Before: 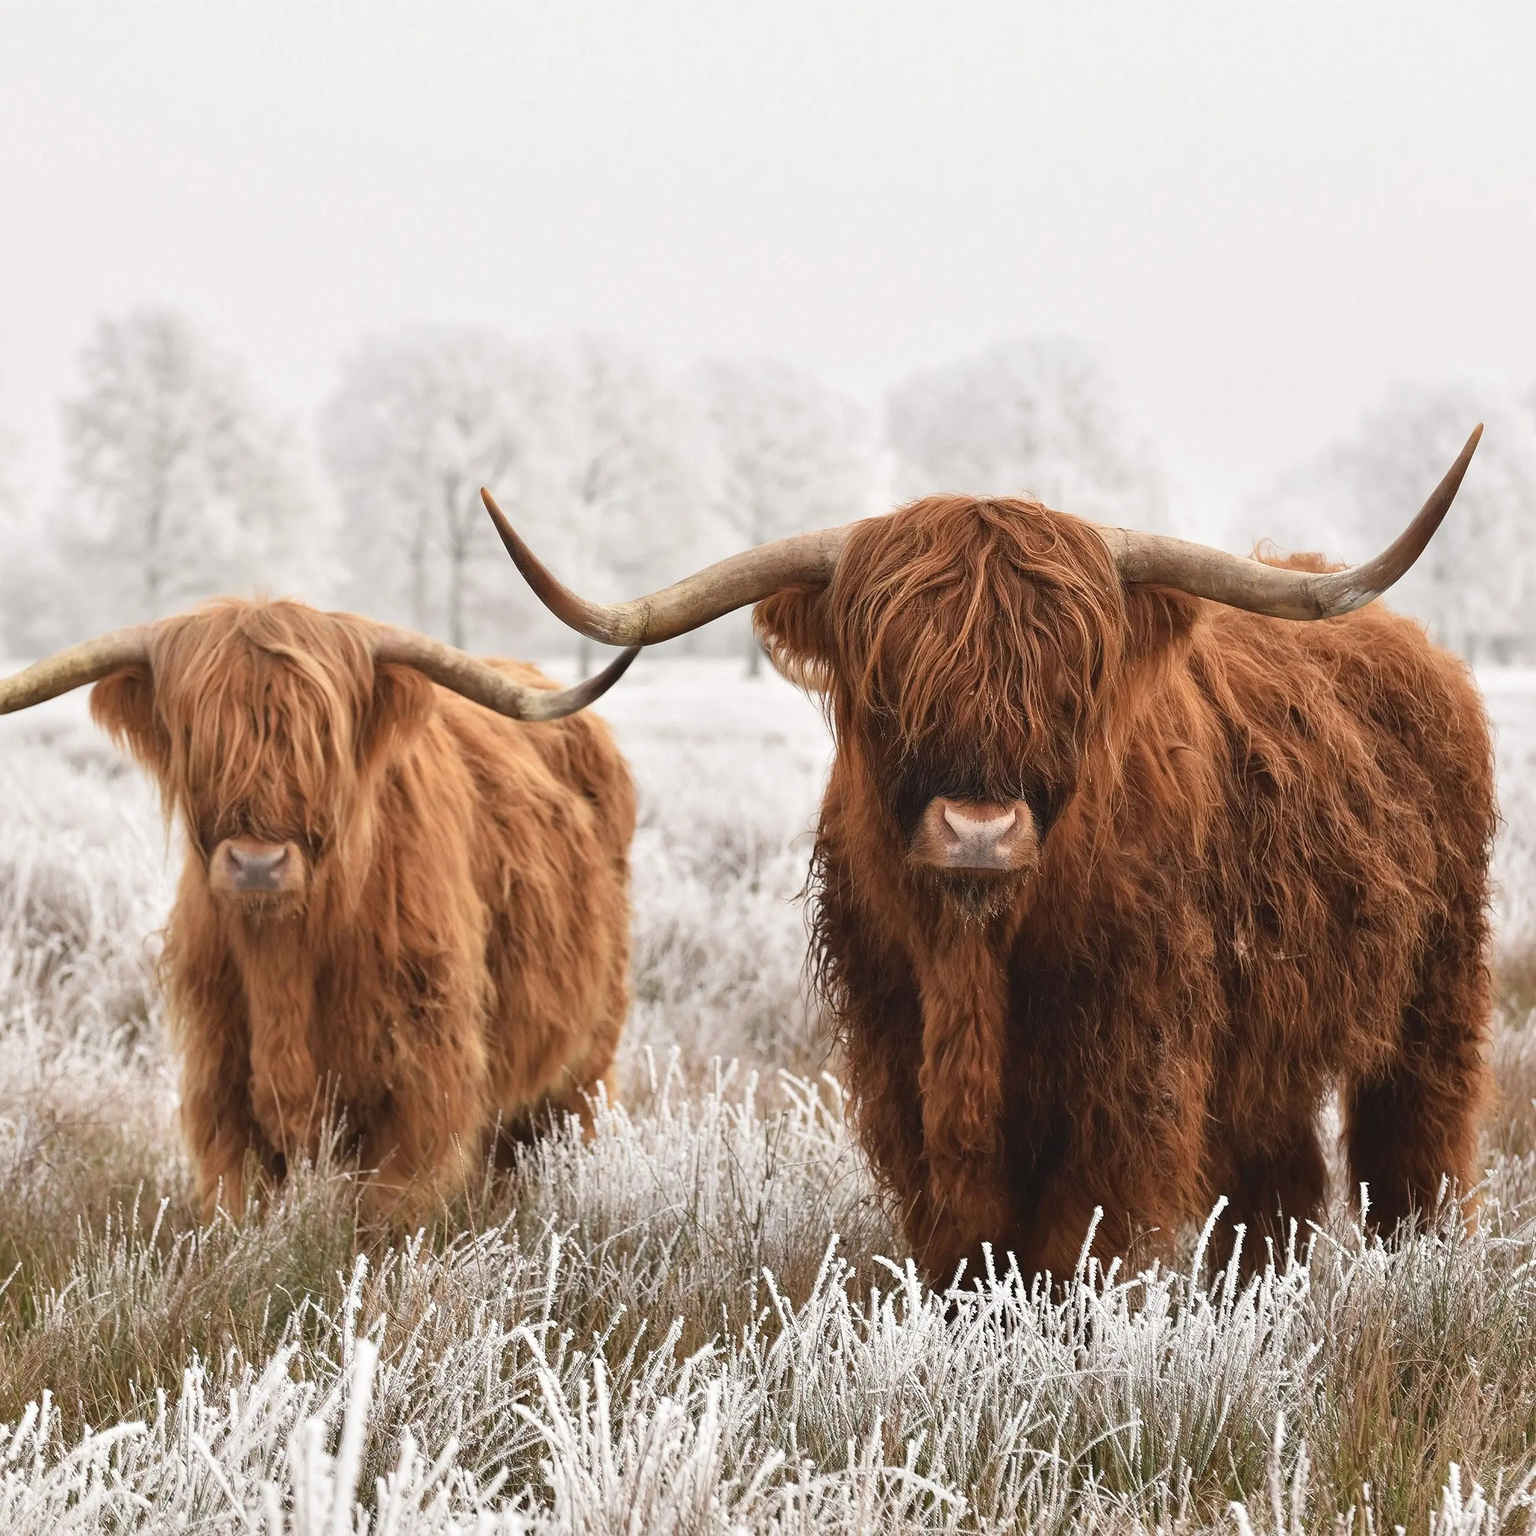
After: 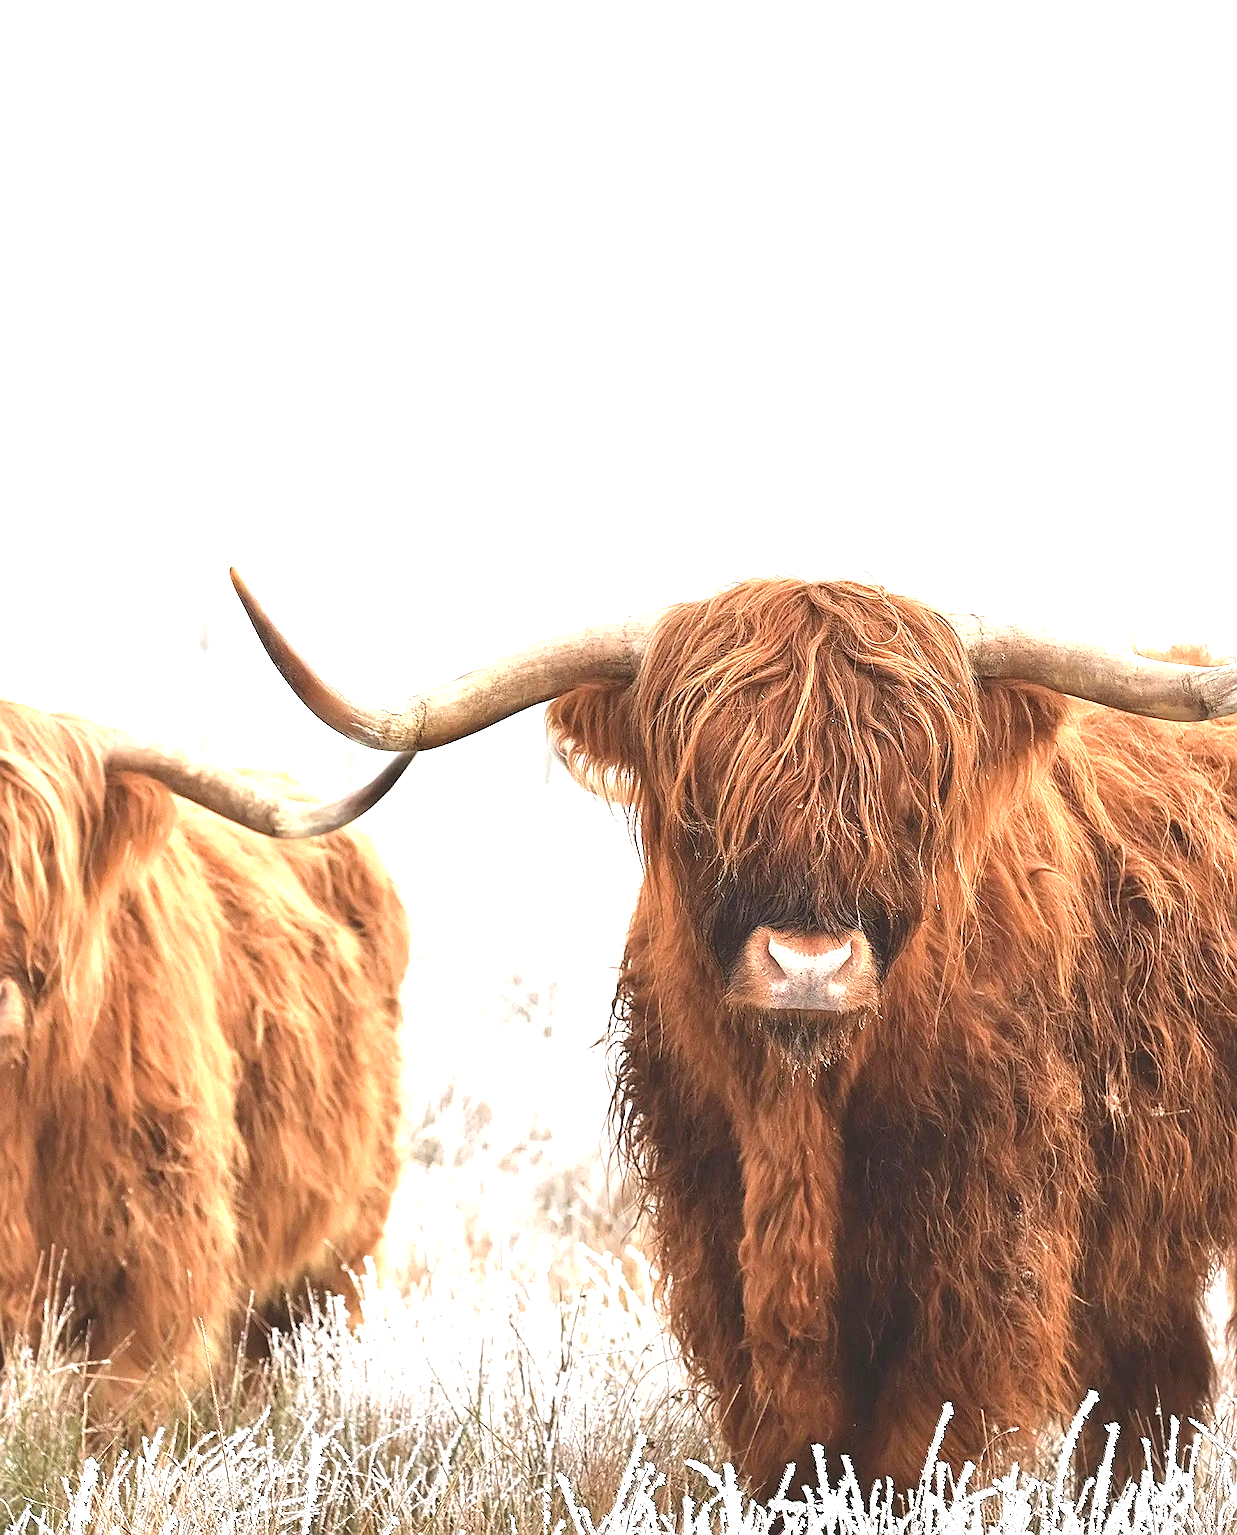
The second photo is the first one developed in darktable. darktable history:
sharpen: on, module defaults
crop: left 18.479%, right 12.2%, bottom 13.971%
exposure: black level correction -0.002, exposure 1.35 EV, compensate highlight preservation false
